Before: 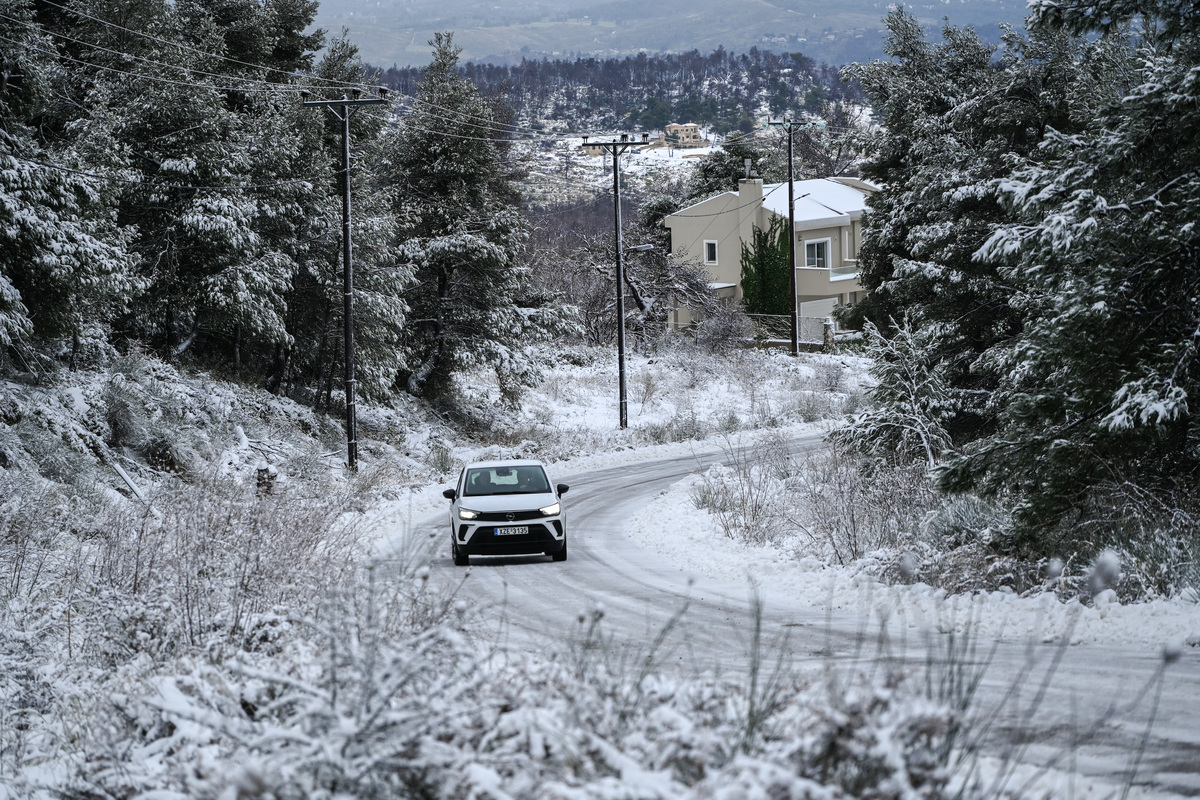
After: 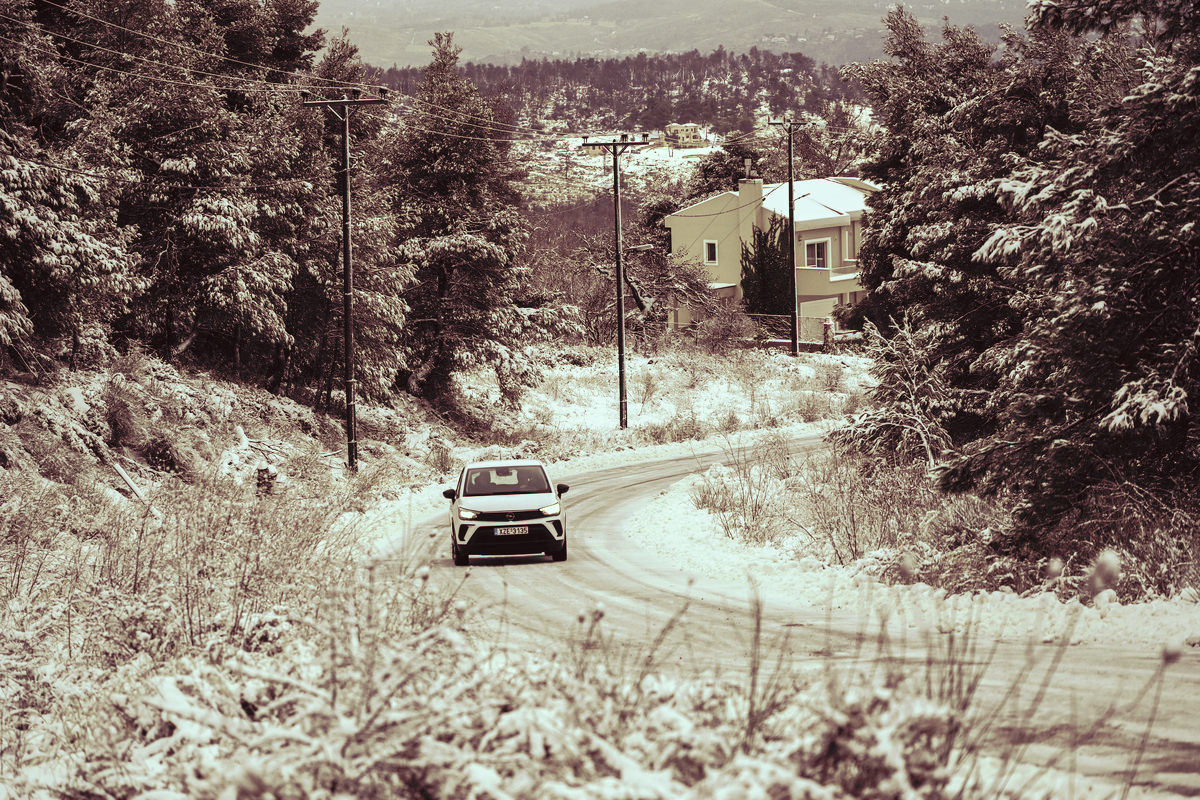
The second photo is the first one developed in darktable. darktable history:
tone curve: curves: ch0 [(0, 0) (0.003, 0.009) (0.011, 0.019) (0.025, 0.034) (0.044, 0.057) (0.069, 0.082) (0.1, 0.104) (0.136, 0.131) (0.177, 0.165) (0.224, 0.212) (0.277, 0.279) (0.335, 0.342) (0.399, 0.401) (0.468, 0.477) (0.543, 0.572) (0.623, 0.675) (0.709, 0.772) (0.801, 0.85) (0.898, 0.942) (1, 1)], preserve colors none
color look up table: target L [98.2, 97.33, 85.23, 87.74, 77.54, 74.15, 68.08, 64.62, 56.73, 56.38, 28.77, 200.87, 97.03, 89.61, 85.86, 82.93, 82.19, 76.54, 72.1, 64.43, 56.74, 41.03, 31.9, 38.75, 21.14, 96.96, 89.46, 77.3, 81.76, 69.75, 72.74, 63.98, 57.87, 67.44, 52.44, 35.95, 40.56, 47.05, 53.24, 28.8, 11.95, 87.13, 89.25, 75.84, 75.68, 76.75, 59.44, 32, 4.231], target a [-29.02, -31.21, -17.82, -25.15, -9.535, -38.97, -32, -9.307, -23.45, -0.803, -8.037, 0, -19.82, 4.579, 1.265, 8.558, 4.382, 24.87, 21.23, 43.37, 6.511, 41.04, 14.77, 35.24, 22.23, -19.29, 5.903, -5.442, 16.61, -0.76, 39.67, 10.66, 1.963, 52.28, 30.39, 14.6, 22.11, 2.735, 28, 27, 16.19, -23.46, -5.418, -34.96, -30.82, -18.57, -16.58, 7.215, 1.904], target b [46.96, 67.51, 9.963, 44.41, 48.21, 19.03, 40.49, 19.93, 27.02, 33.4, 6.586, -0.001, 27.92, 9.941, 37.95, 26.19, 51.82, 11.68, 31.44, 19.77, 19.75, 5.64, 18.36, 18.37, 9.307, 13.05, -18.22, 17.05, -15.89, -2.085, -14, 7.715, 13.29, -37.87, -9.749, 7.334, -3.621, -17.81, -51.65, -9.824, 0.641, -22.82, -19.74, 4.585, -7.047, -28.32, 6.11, -5.572, 0.045], num patches 49
